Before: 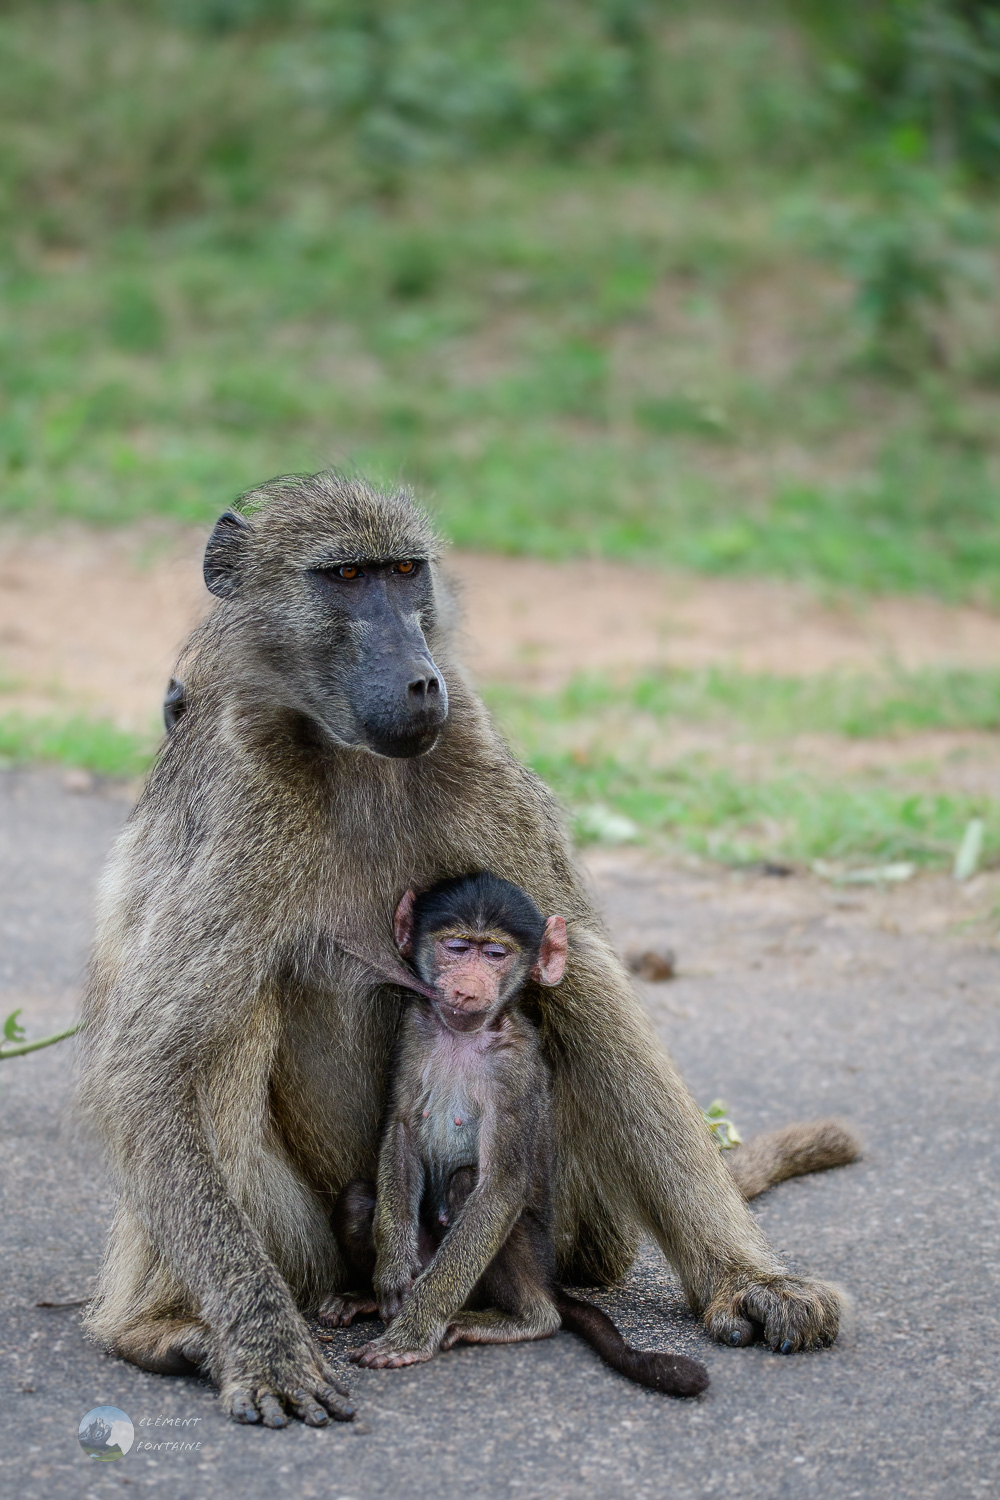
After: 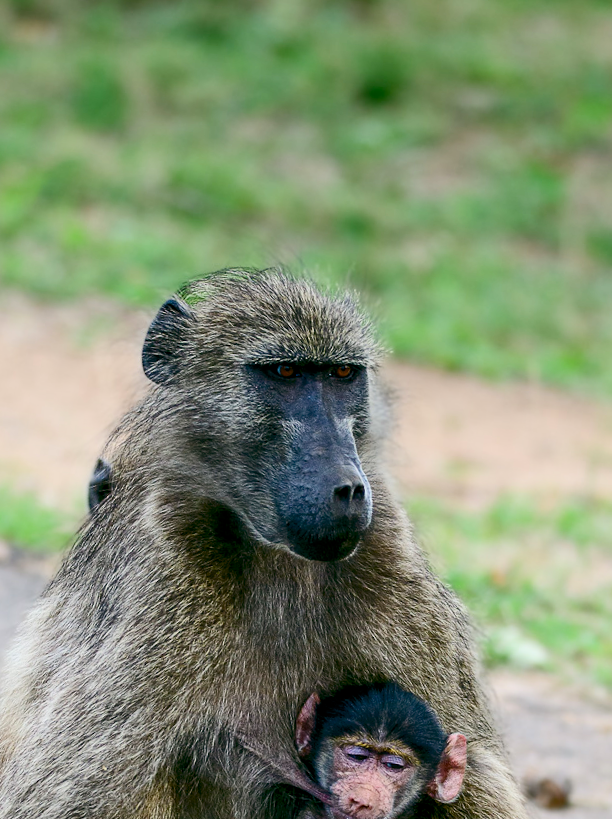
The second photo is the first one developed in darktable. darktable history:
crop and rotate: angle -5.78°, left 2.075%, top 7.042%, right 27.711%, bottom 30.379%
contrast brightness saturation: contrast 0.22
color balance rgb: highlights gain › chroma 0.177%, highlights gain › hue 331.56°, global offset › luminance -0.328%, global offset › chroma 0.112%, global offset › hue 162.35°, perceptual saturation grading › global saturation 20%, perceptual saturation grading › highlights -24.949%, perceptual saturation grading › shadows 25.641%, global vibrance 19.463%
